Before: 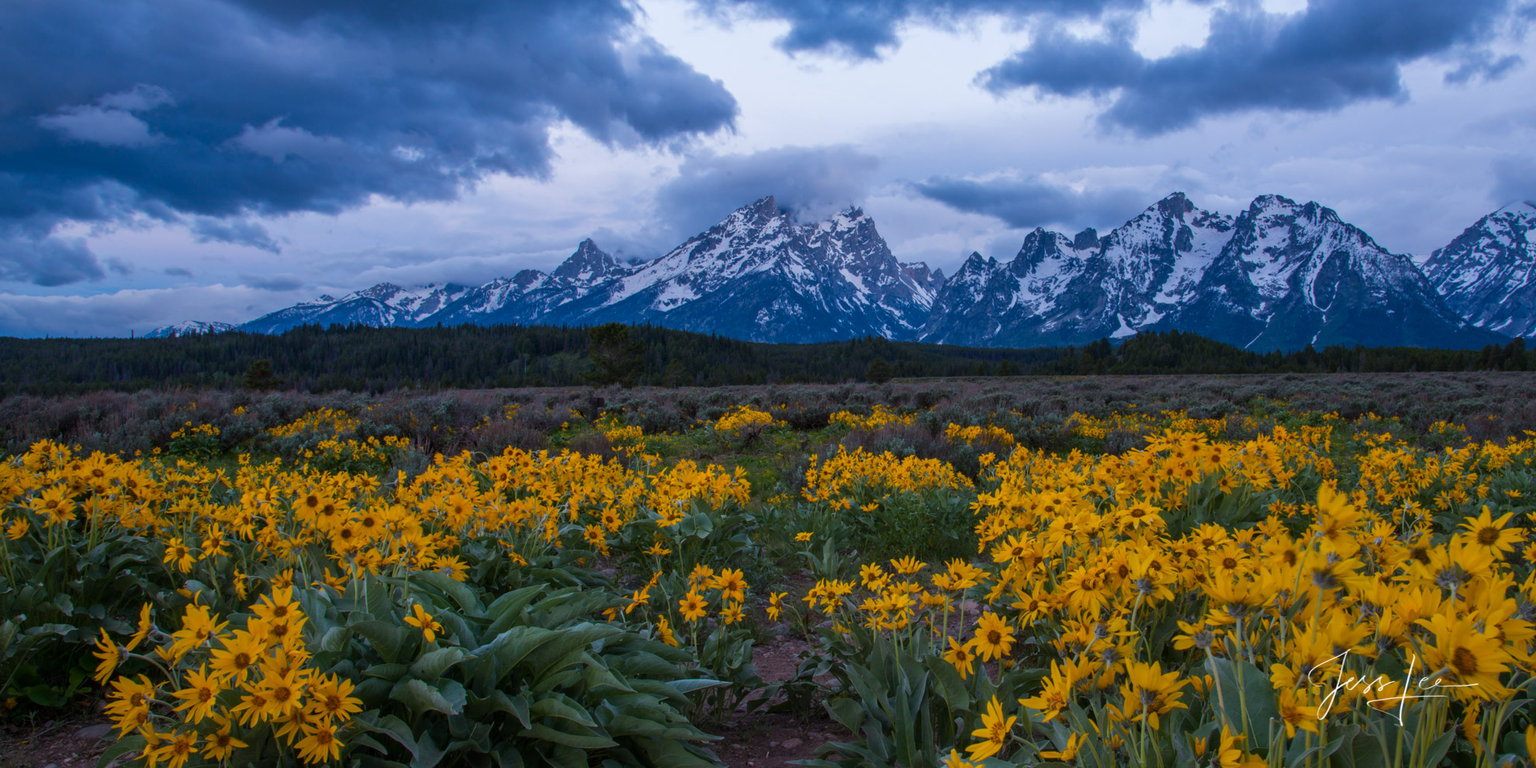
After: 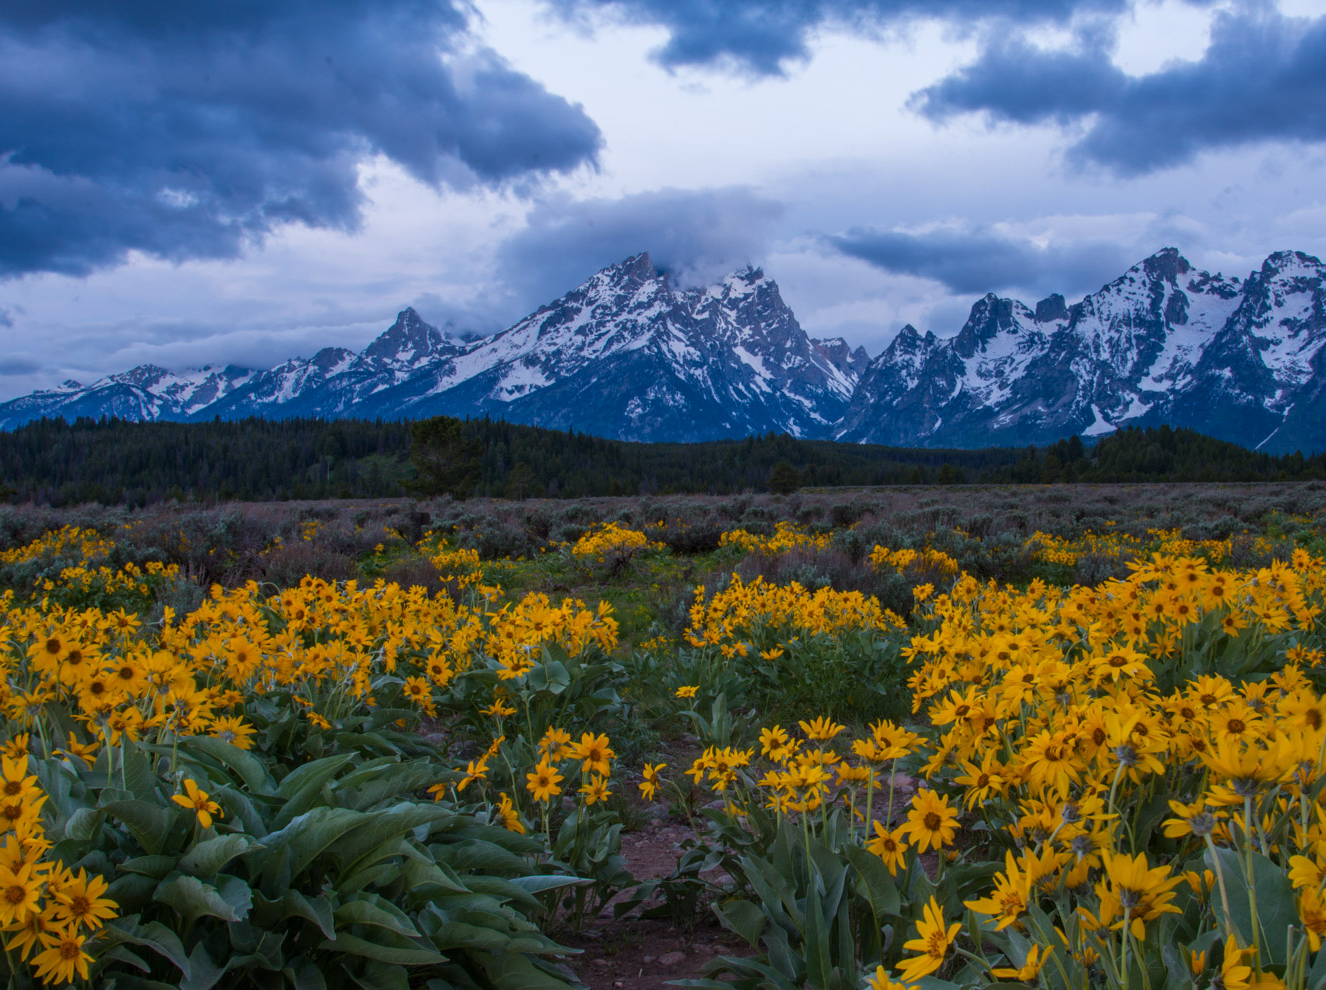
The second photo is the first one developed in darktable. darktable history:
crop and rotate: left 17.668%, right 15.355%
